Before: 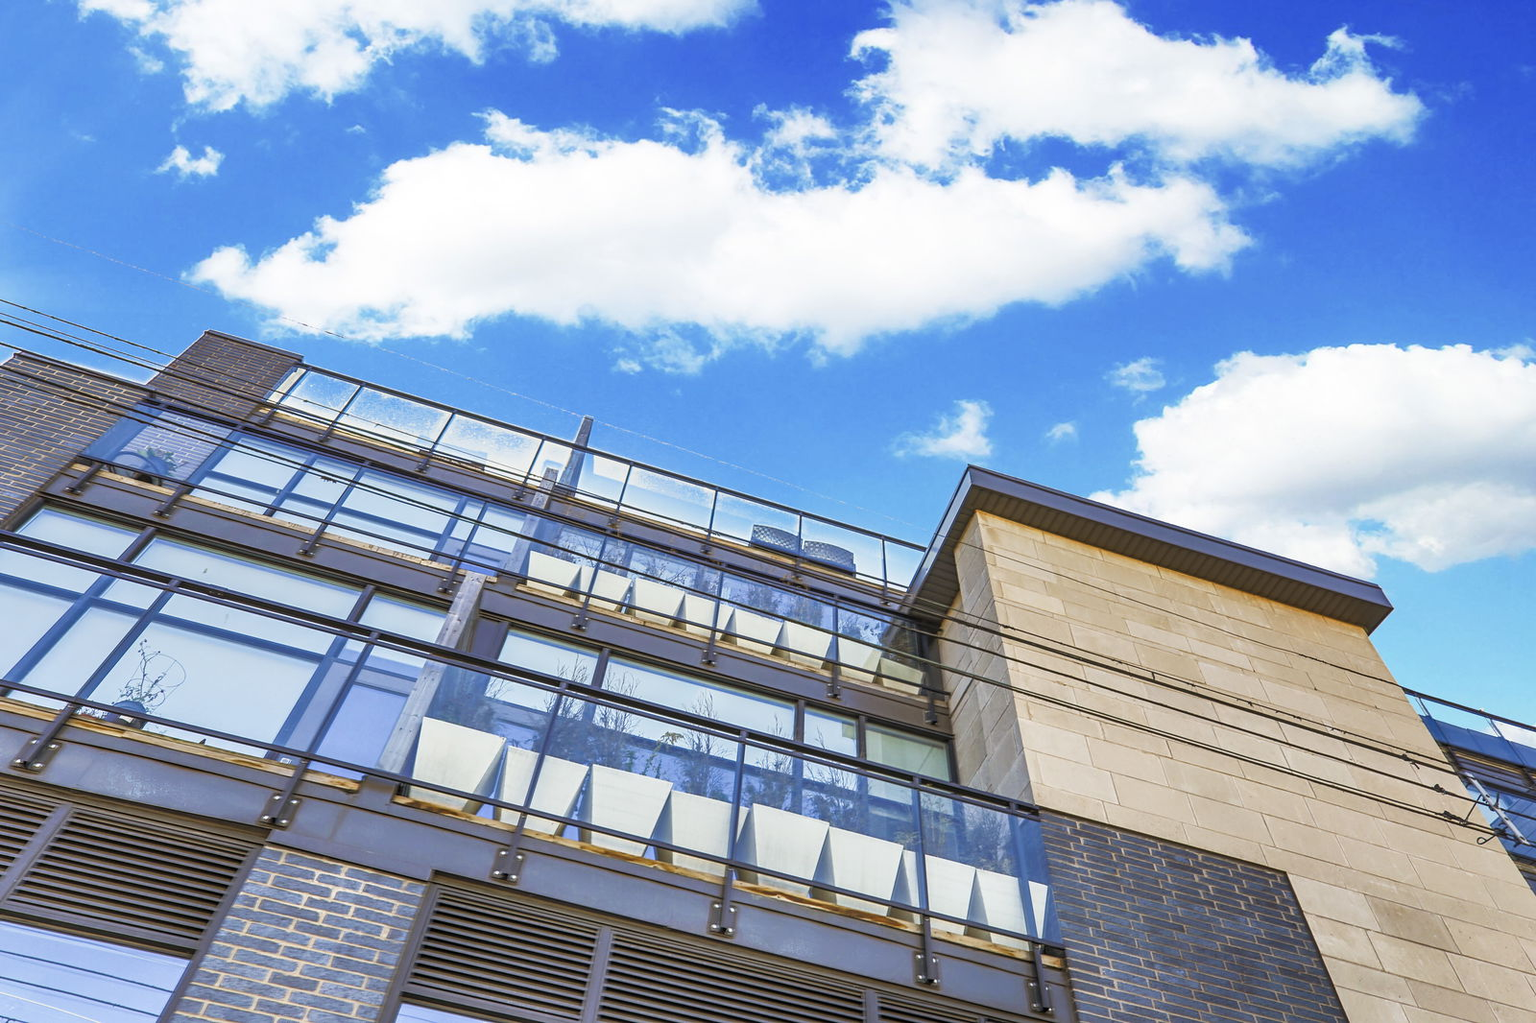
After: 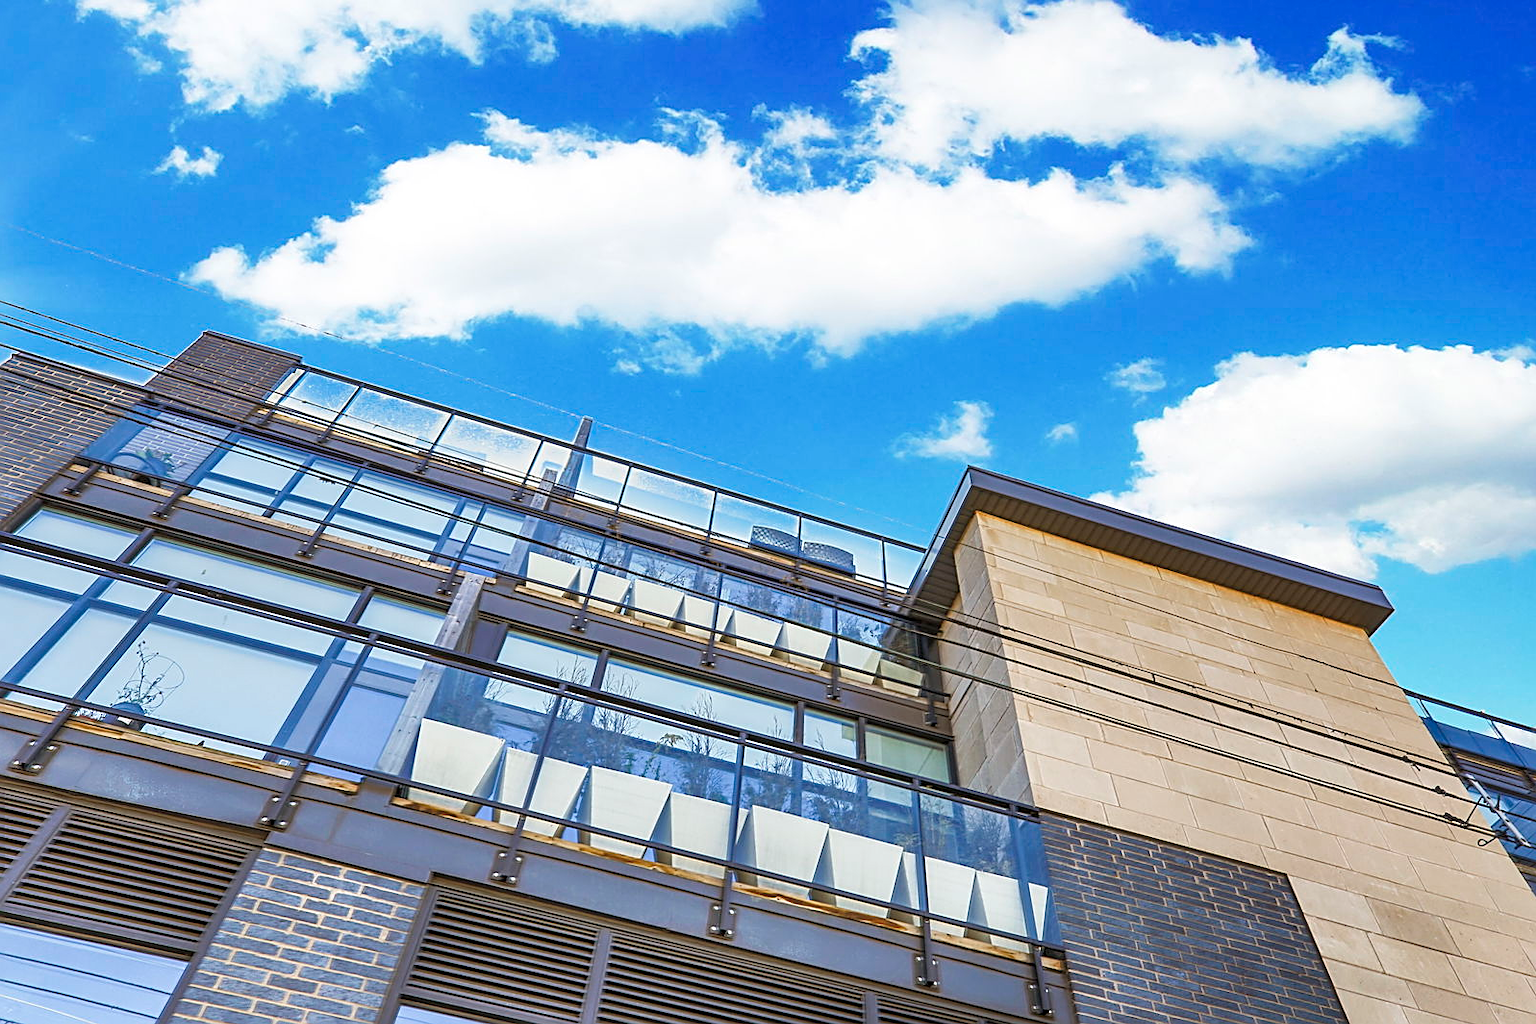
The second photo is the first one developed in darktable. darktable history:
tone equalizer: edges refinement/feathering 500, mask exposure compensation -1.57 EV, preserve details no
crop and rotate: left 0.157%, bottom 0.006%
sharpen: on, module defaults
